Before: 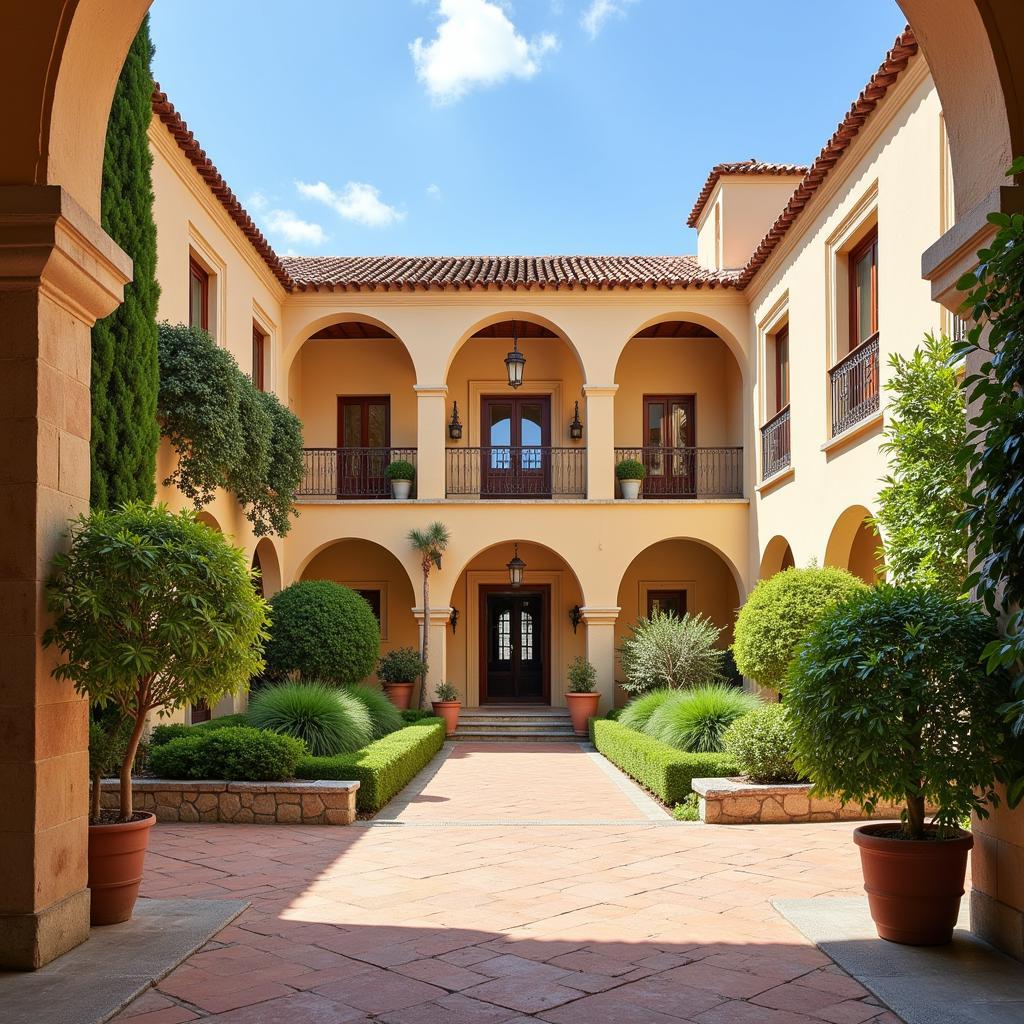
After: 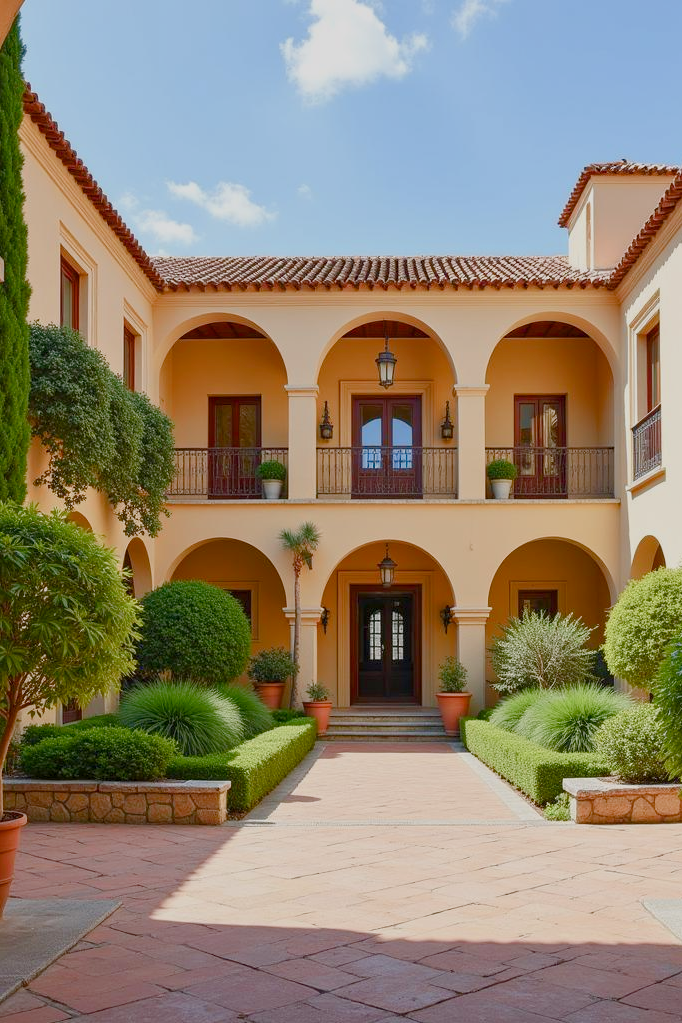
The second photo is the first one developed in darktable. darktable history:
crop and rotate: left 12.673%, right 20.66%
color balance rgb: shadows lift › chroma 1%, shadows lift › hue 113°, highlights gain › chroma 0.2%, highlights gain › hue 333°, perceptual saturation grading › global saturation 20%, perceptual saturation grading › highlights -50%, perceptual saturation grading › shadows 25%, contrast -20%
